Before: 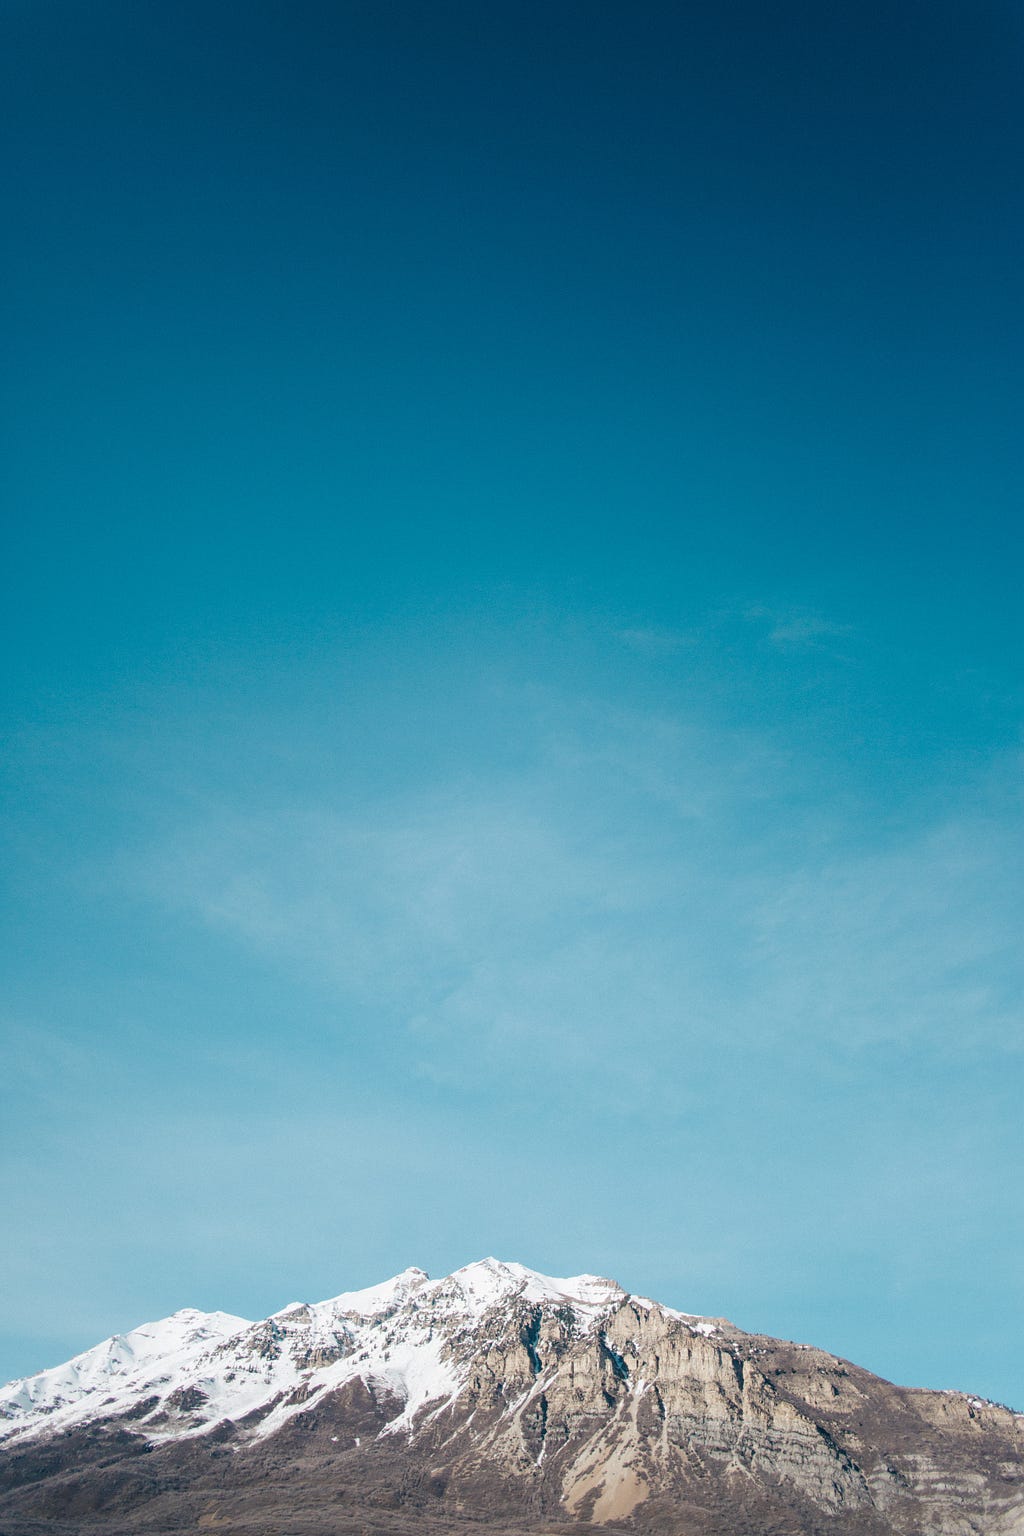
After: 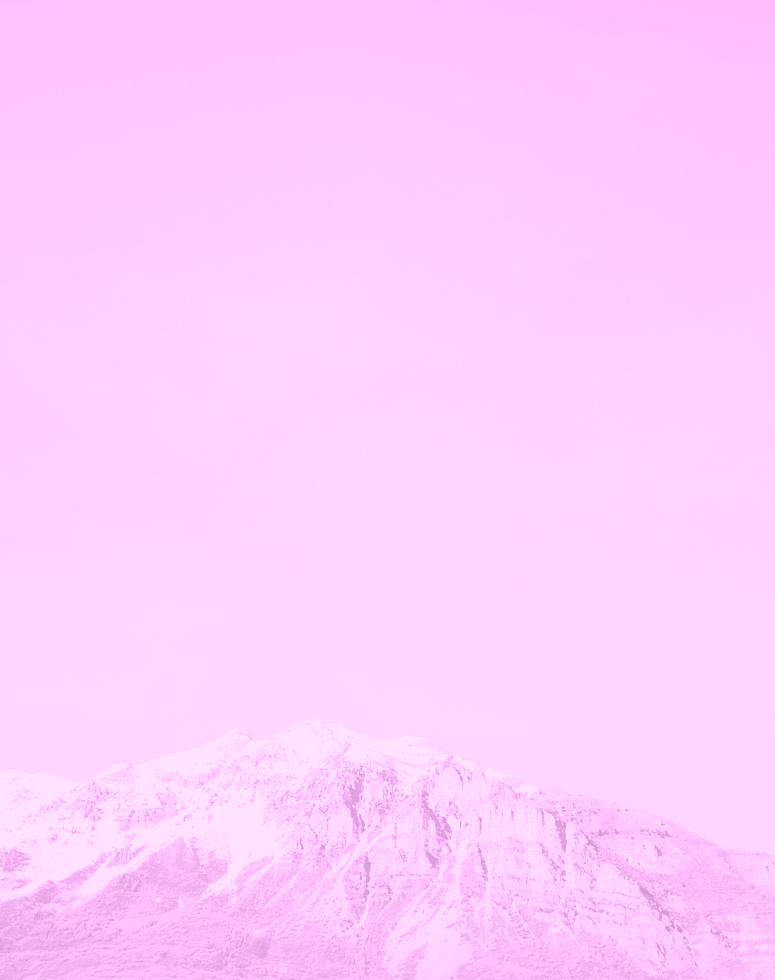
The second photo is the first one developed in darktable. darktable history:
tone curve: curves: ch0 [(0, 0) (0.035, 0.017) (0.131, 0.108) (0.279, 0.279) (0.476, 0.554) (0.617, 0.693) (0.704, 0.77) (0.801, 0.854) (0.895, 0.927) (1, 0.976)]; ch1 [(0, 0) (0.318, 0.278) (0.444, 0.427) (0.493, 0.493) (0.537, 0.547) (0.594, 0.616) (0.746, 0.764) (1, 1)]; ch2 [(0, 0) (0.316, 0.292) (0.381, 0.37) (0.423, 0.448) (0.476, 0.482) (0.502, 0.498) (0.529, 0.532) (0.583, 0.608) (0.639, 0.657) (0.7, 0.7) (0.861, 0.808) (1, 0.951)], color space Lab, independent channels, preserve colors none
colorize: hue 331.2°, saturation 75%, source mix 30.28%, lightness 70.52%, version 1
crop and rotate: left 17.299%, top 35.115%, right 7.015%, bottom 1.024%
